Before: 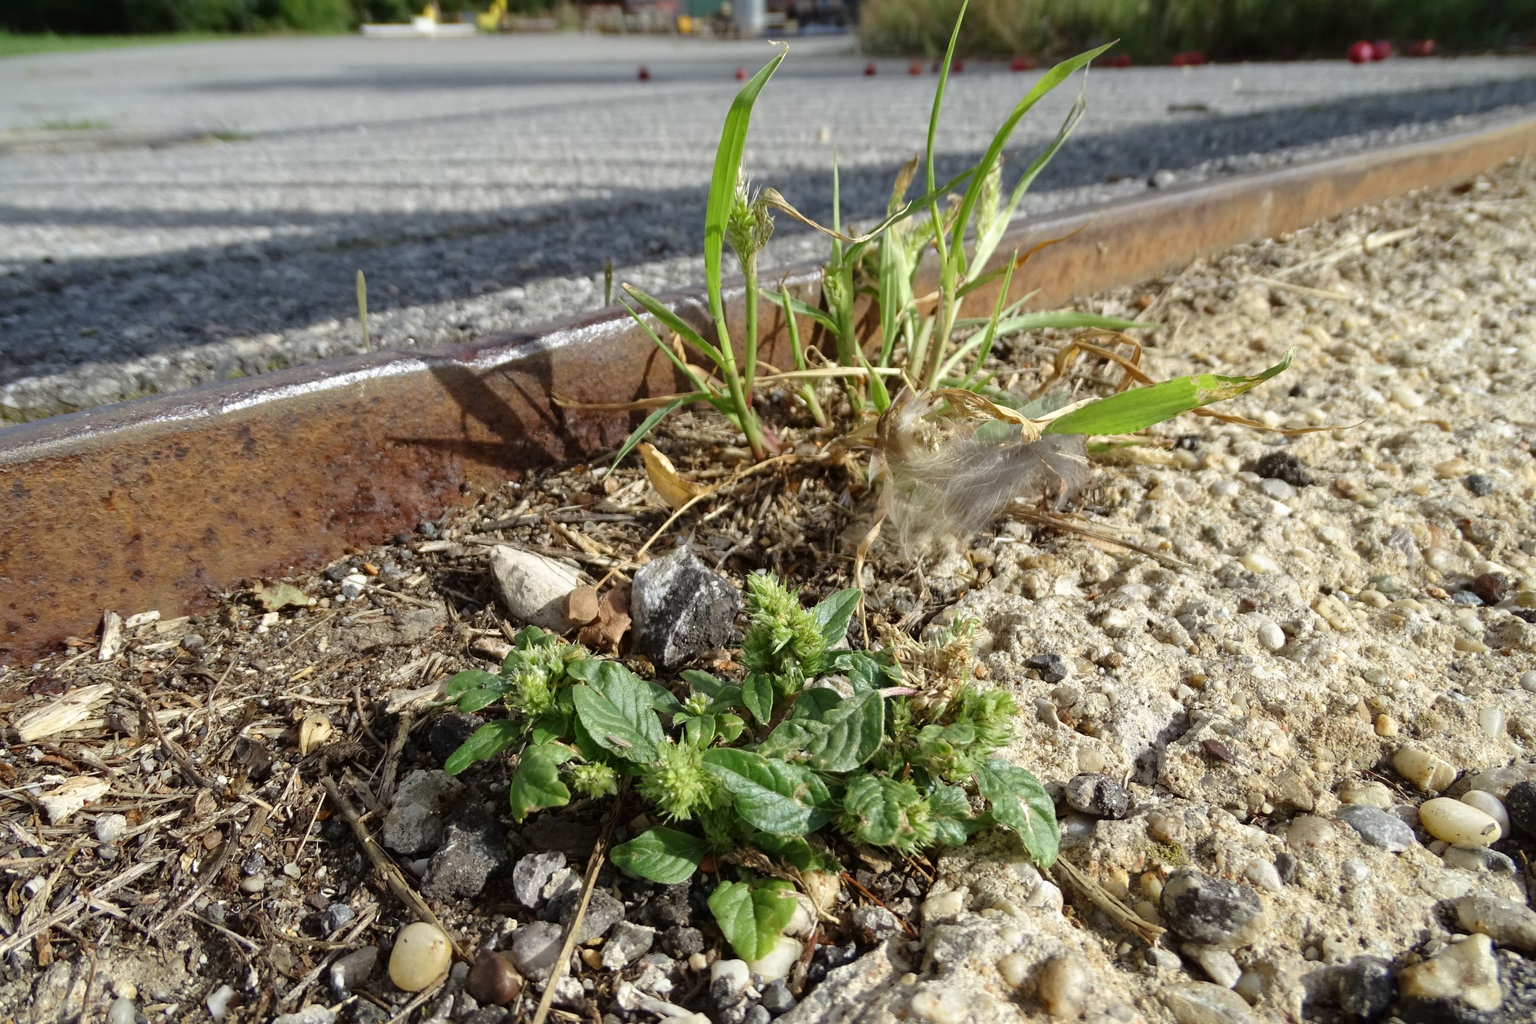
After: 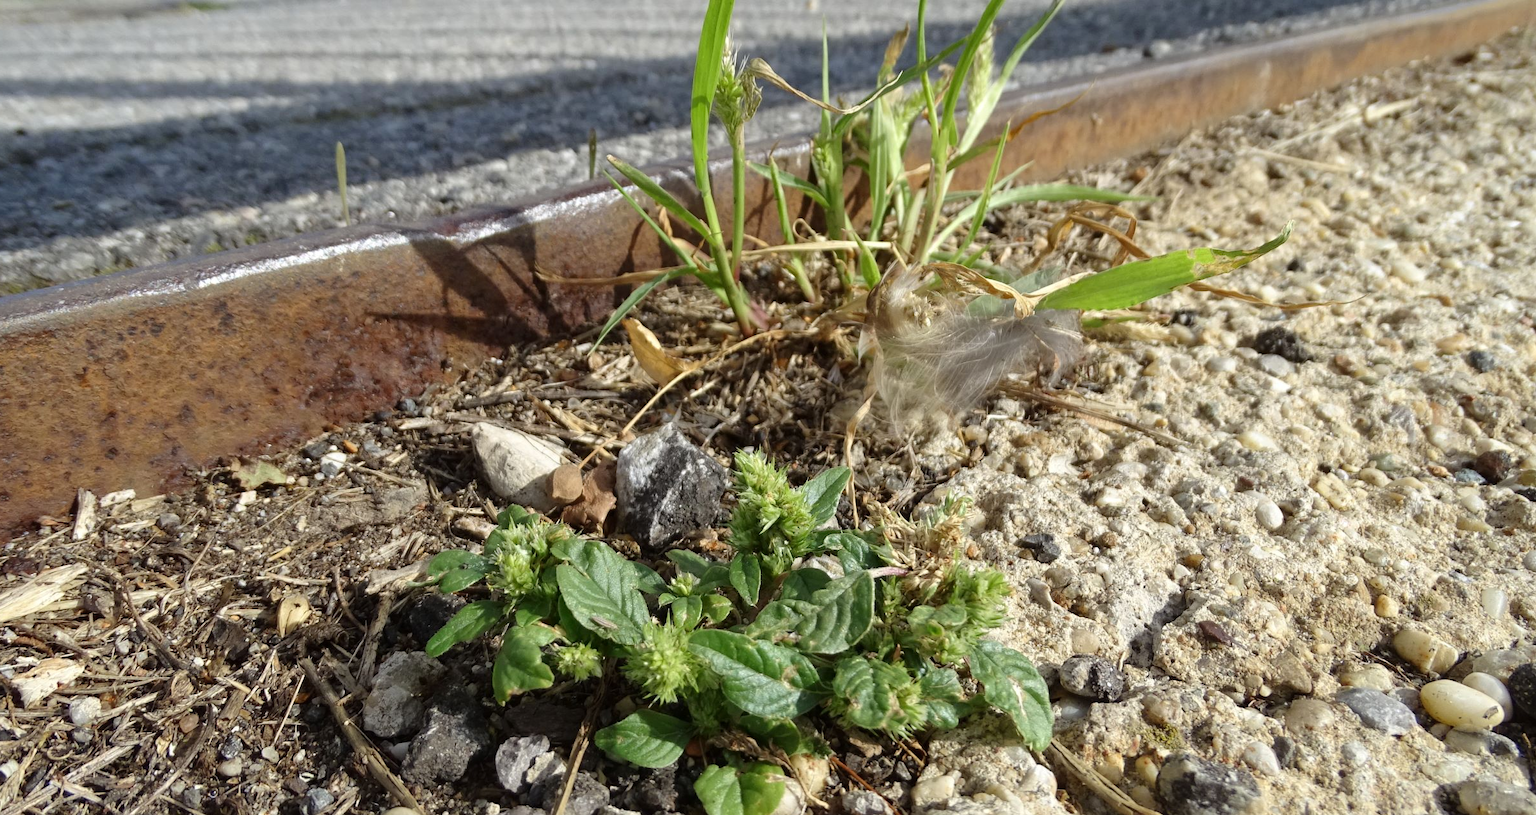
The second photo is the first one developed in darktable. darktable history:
color zones: curves: ch0 [(0.068, 0.464) (0.25, 0.5) (0.48, 0.508) (0.75, 0.536) (0.886, 0.476) (0.967, 0.456)]; ch1 [(0.066, 0.456) (0.25, 0.5) (0.616, 0.508) (0.746, 0.56) (0.934, 0.444)]
crop and rotate: left 1.834%, top 12.837%, right 0.126%, bottom 9.039%
